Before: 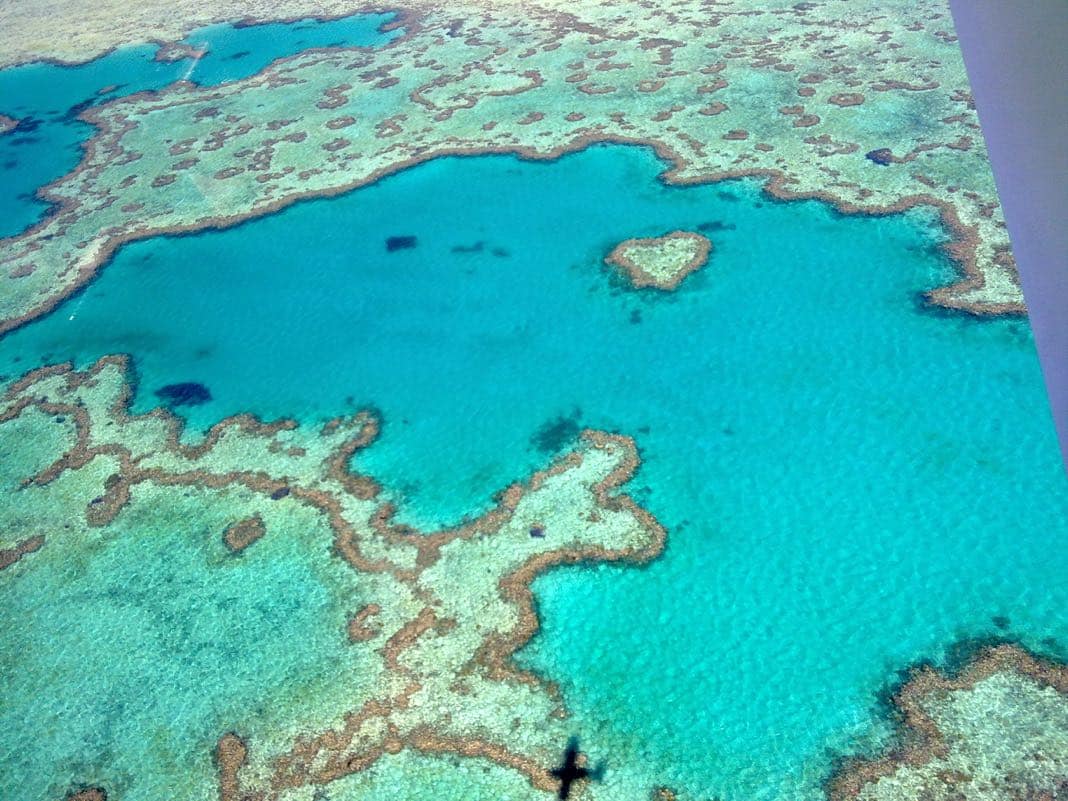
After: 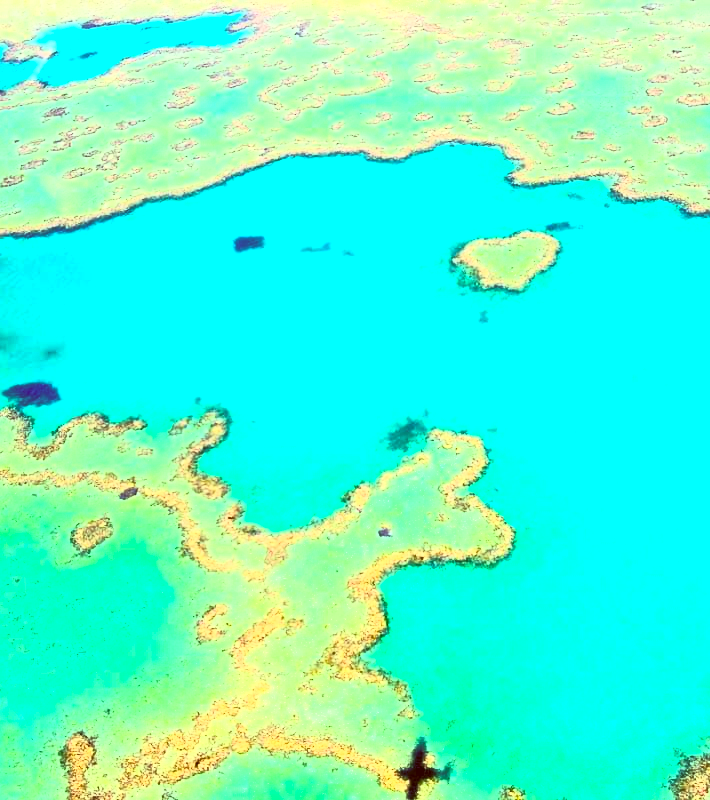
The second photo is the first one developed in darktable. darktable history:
contrast brightness saturation: contrast 0.981, brightness 0.989, saturation 0.999
crop and rotate: left 14.311%, right 19.182%
color correction: highlights a* 1.02, highlights b* 24.34, shadows a* 16.25, shadows b* 24.58
